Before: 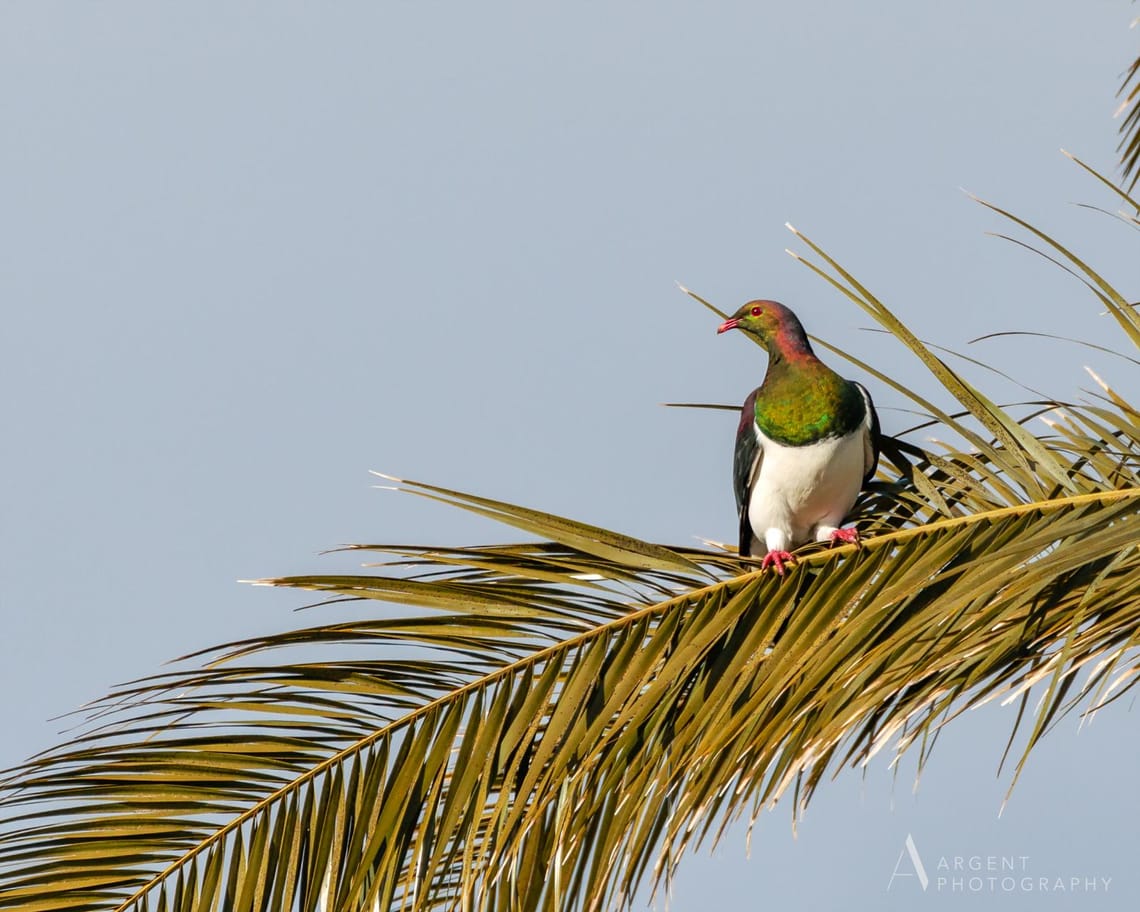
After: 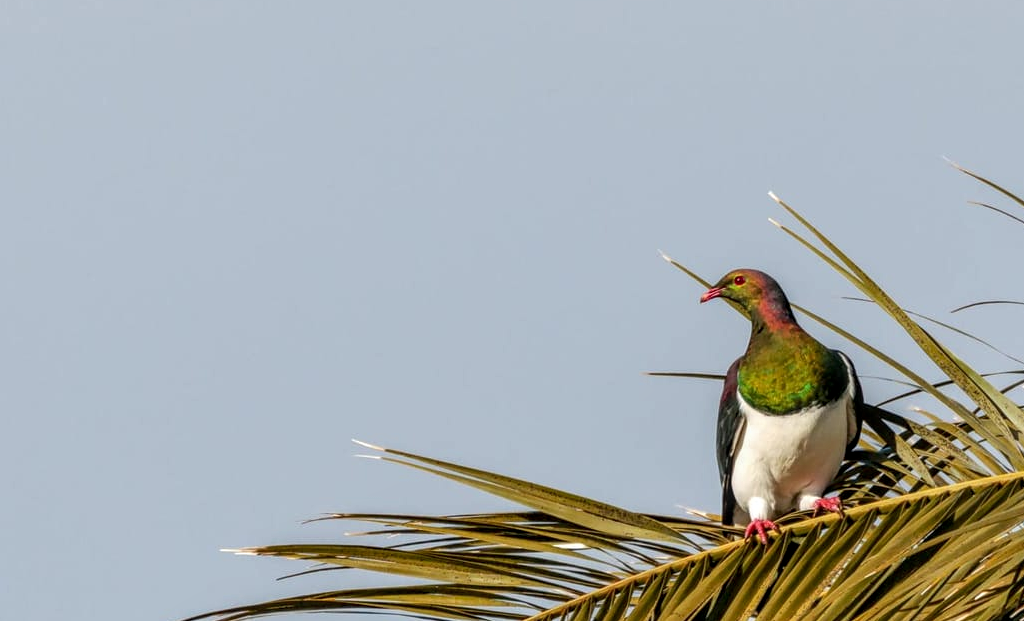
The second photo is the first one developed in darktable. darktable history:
crop: left 1.509%, top 3.452%, right 7.696%, bottom 28.452%
local contrast: detail 130%
